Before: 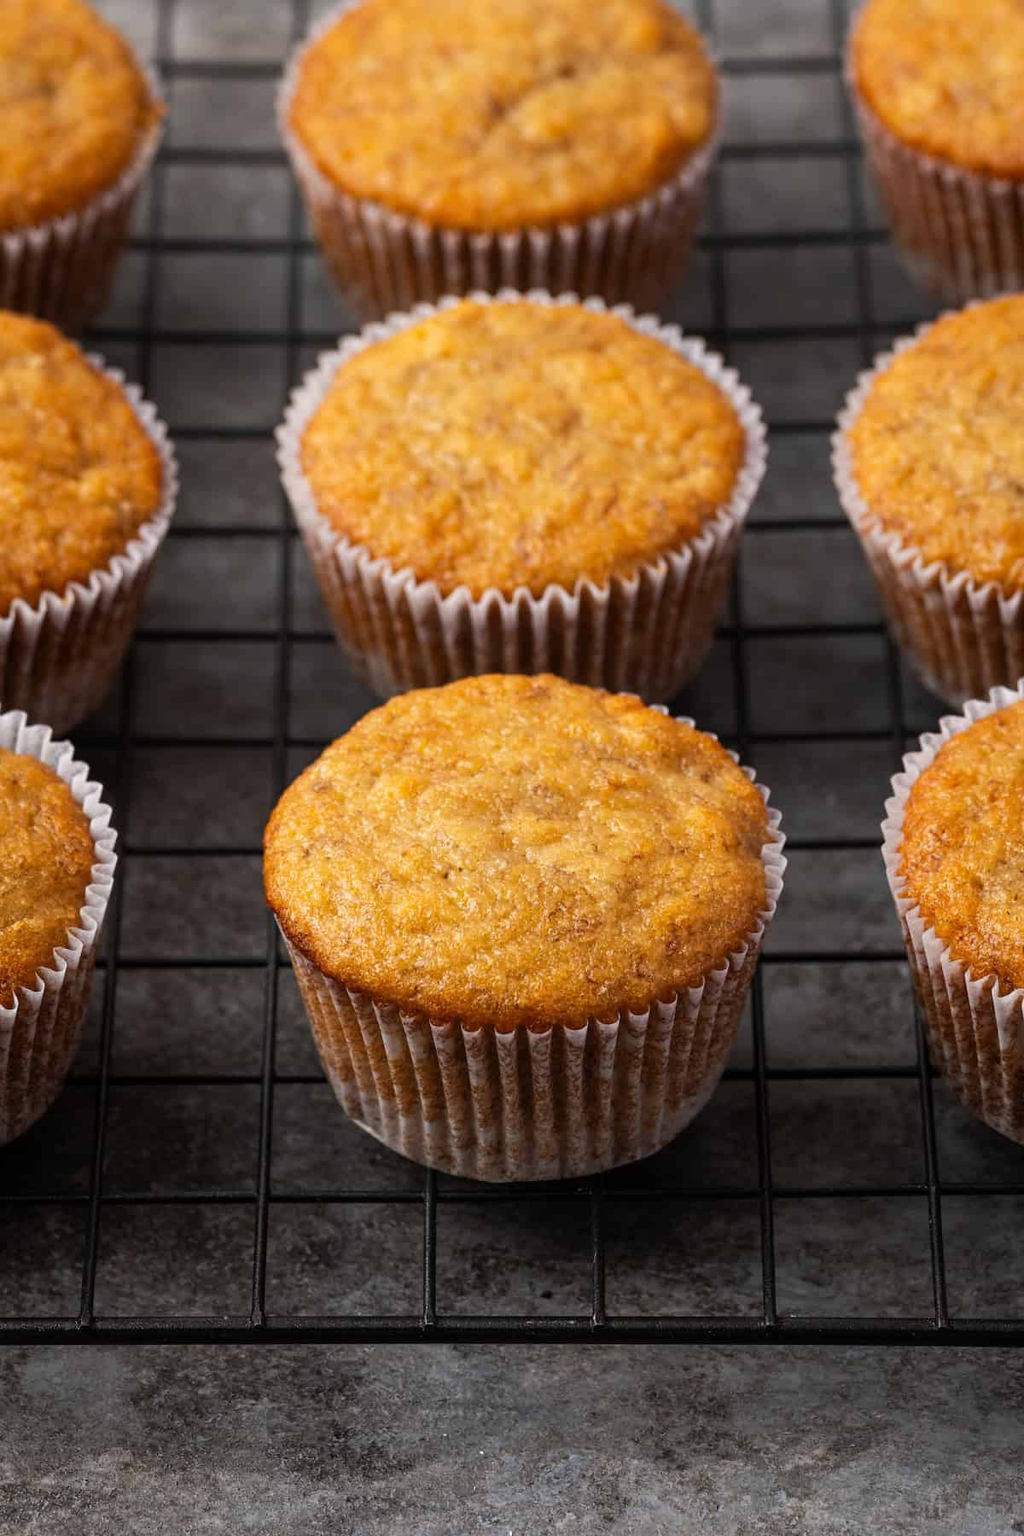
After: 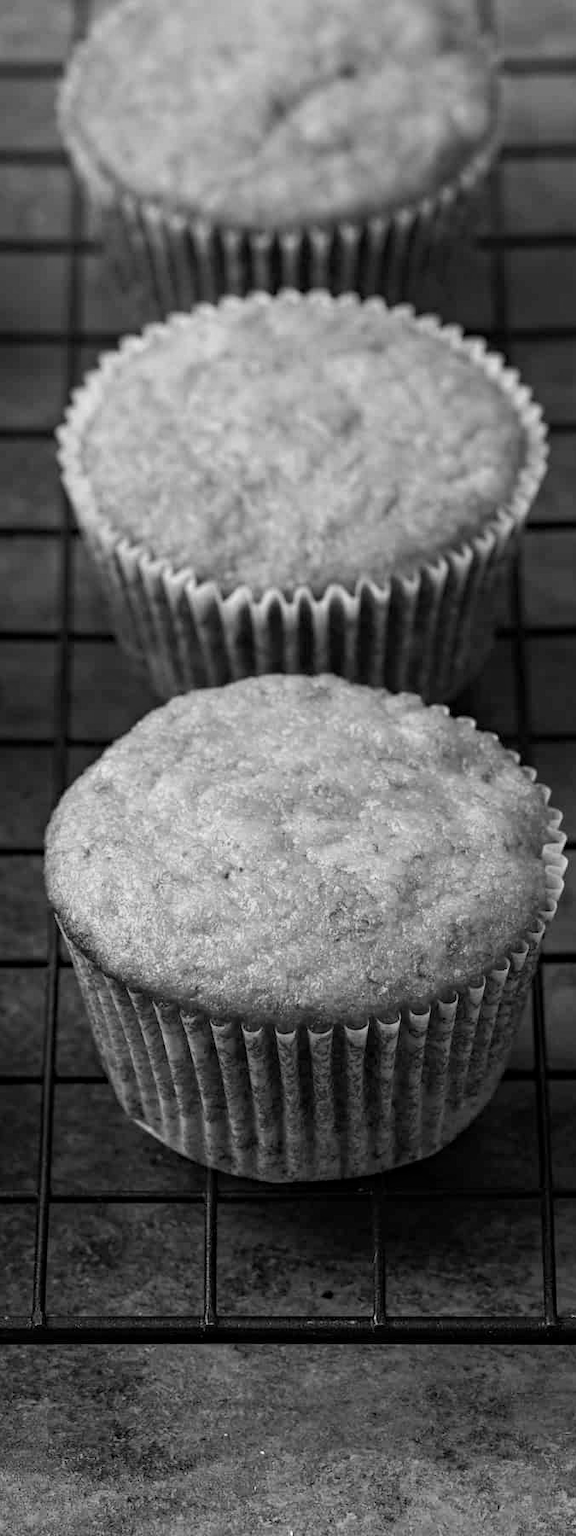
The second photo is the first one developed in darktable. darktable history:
crop: left 21.496%, right 22.254%
haze removal: compatibility mode true, adaptive false
contrast brightness saturation: saturation -1
color balance rgb: linear chroma grading › global chroma 25%, perceptual saturation grading › global saturation 50%
